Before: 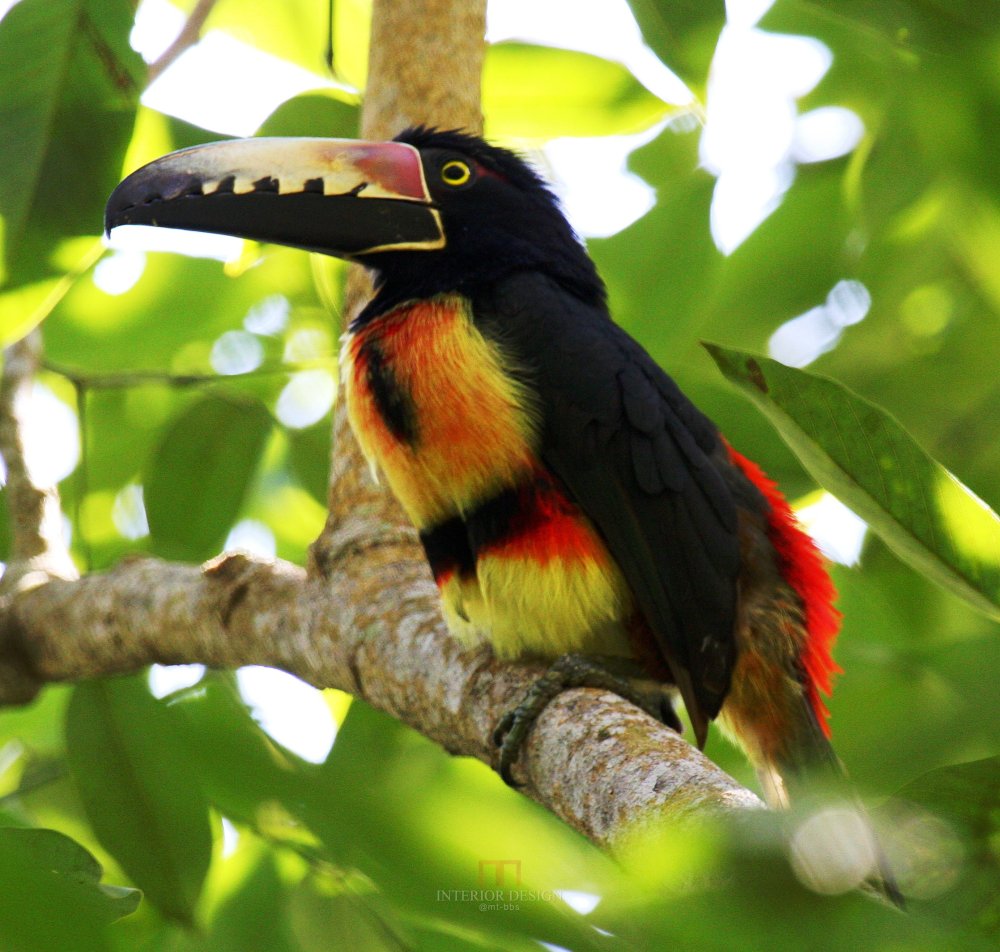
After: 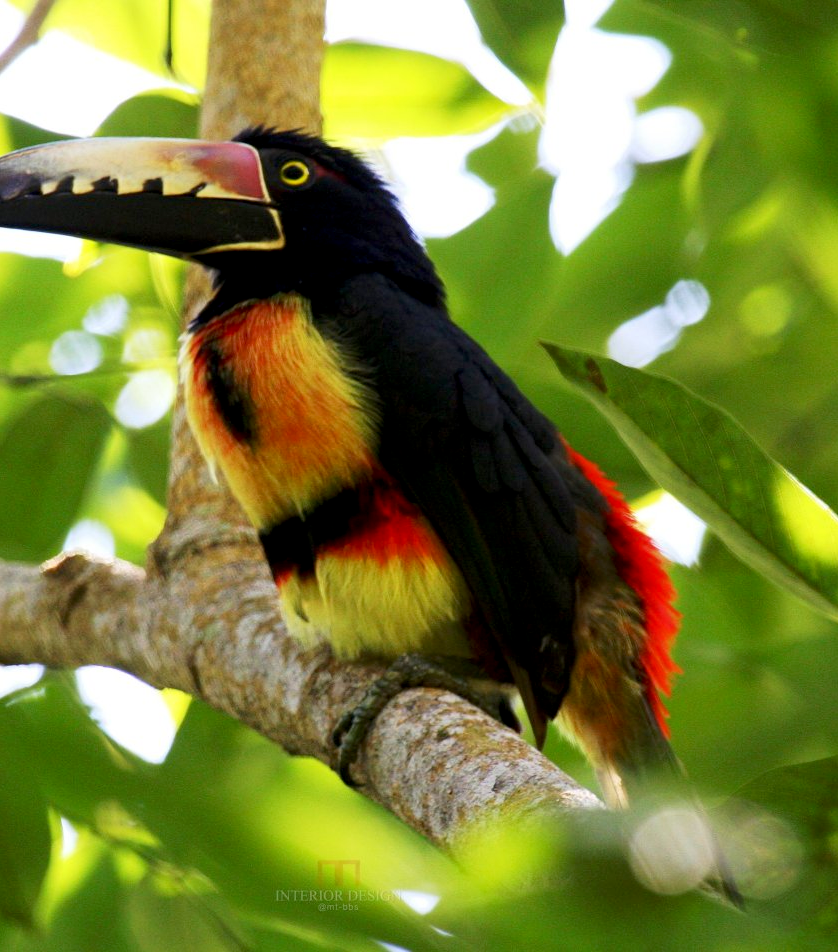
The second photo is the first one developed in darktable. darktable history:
crop: left 16.145%
exposure: black level correction 0.005, exposure 0.001 EV, compensate highlight preservation false
